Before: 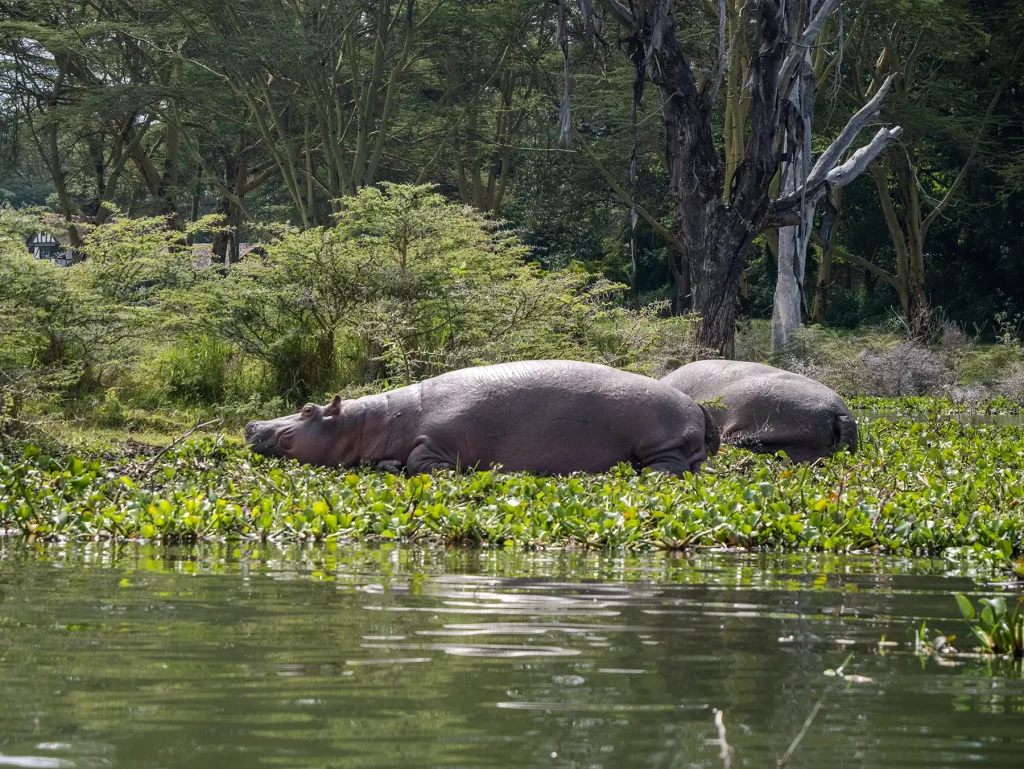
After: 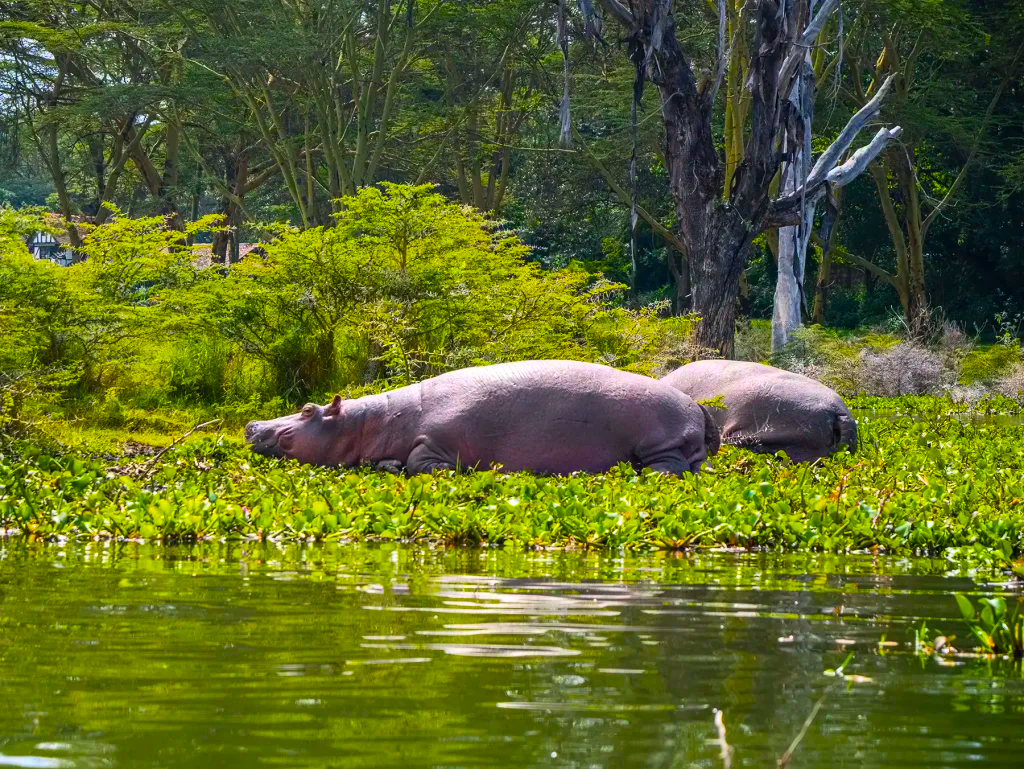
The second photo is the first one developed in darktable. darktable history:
color balance rgb: linear chroma grading › highlights 99.66%, linear chroma grading › global chroma 23.602%, perceptual saturation grading › global saturation 15.097%, global vibrance 16.4%, saturation formula JzAzBz (2021)
contrast brightness saturation: contrast 0.201, brightness 0.167, saturation 0.223
